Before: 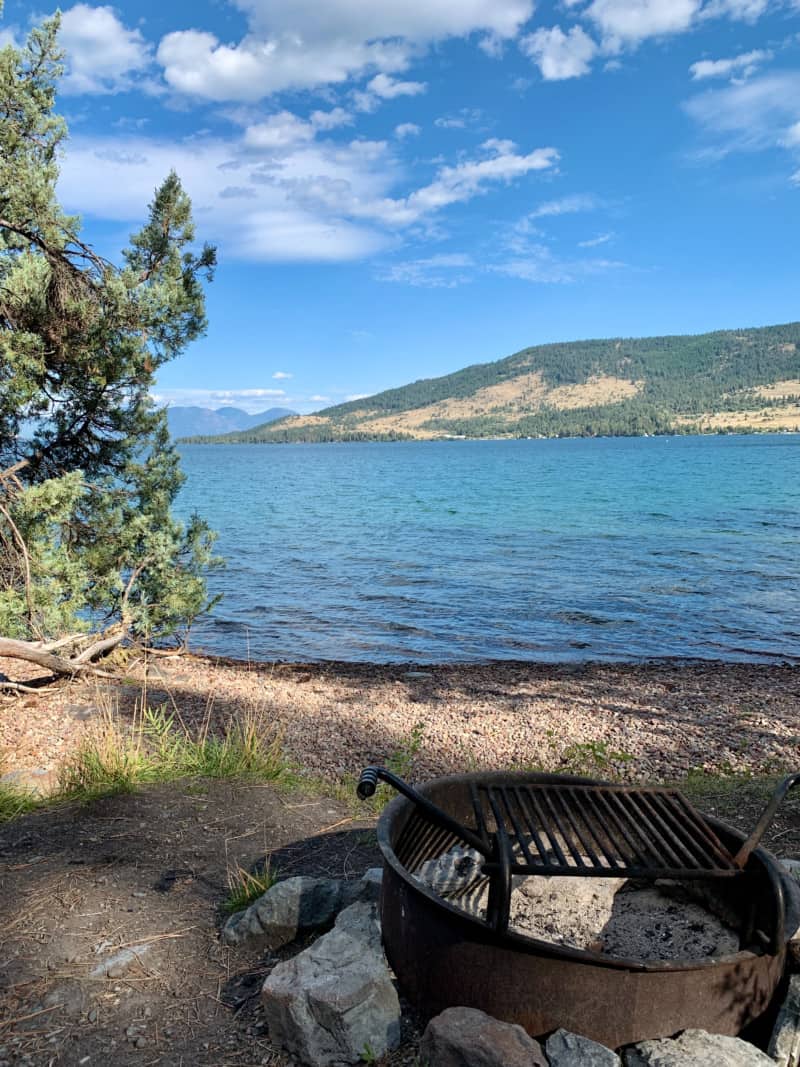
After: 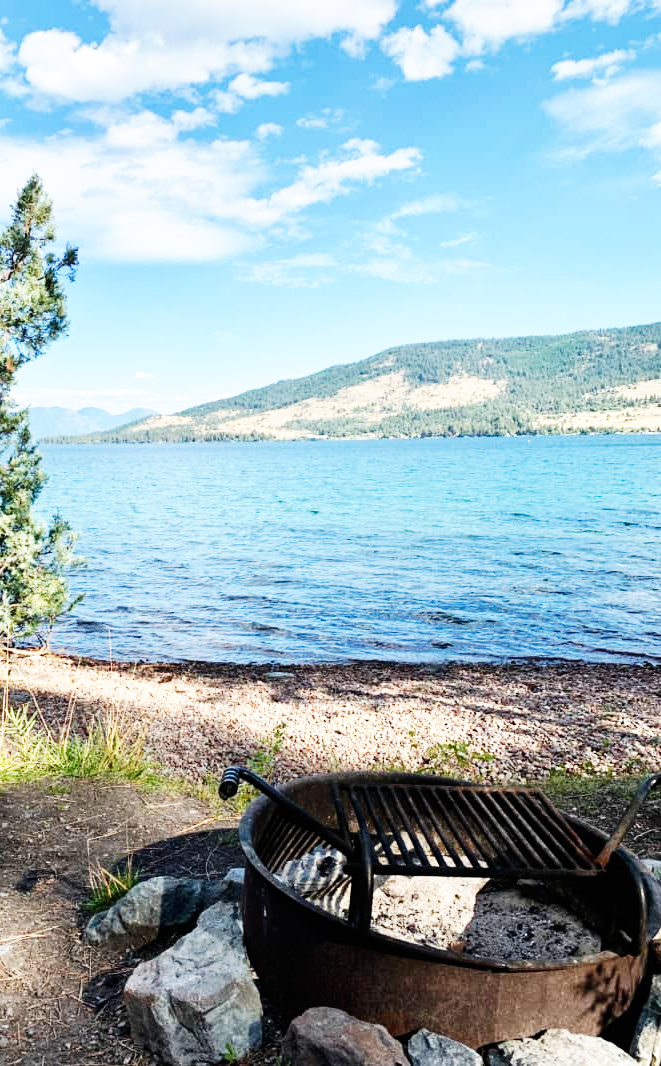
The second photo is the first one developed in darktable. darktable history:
crop: left 17.317%, bottom 0.017%
base curve: curves: ch0 [(0, 0) (0.007, 0.004) (0.027, 0.03) (0.046, 0.07) (0.207, 0.54) (0.442, 0.872) (0.673, 0.972) (1, 1)], preserve colors none
contrast brightness saturation: saturation -0.051
